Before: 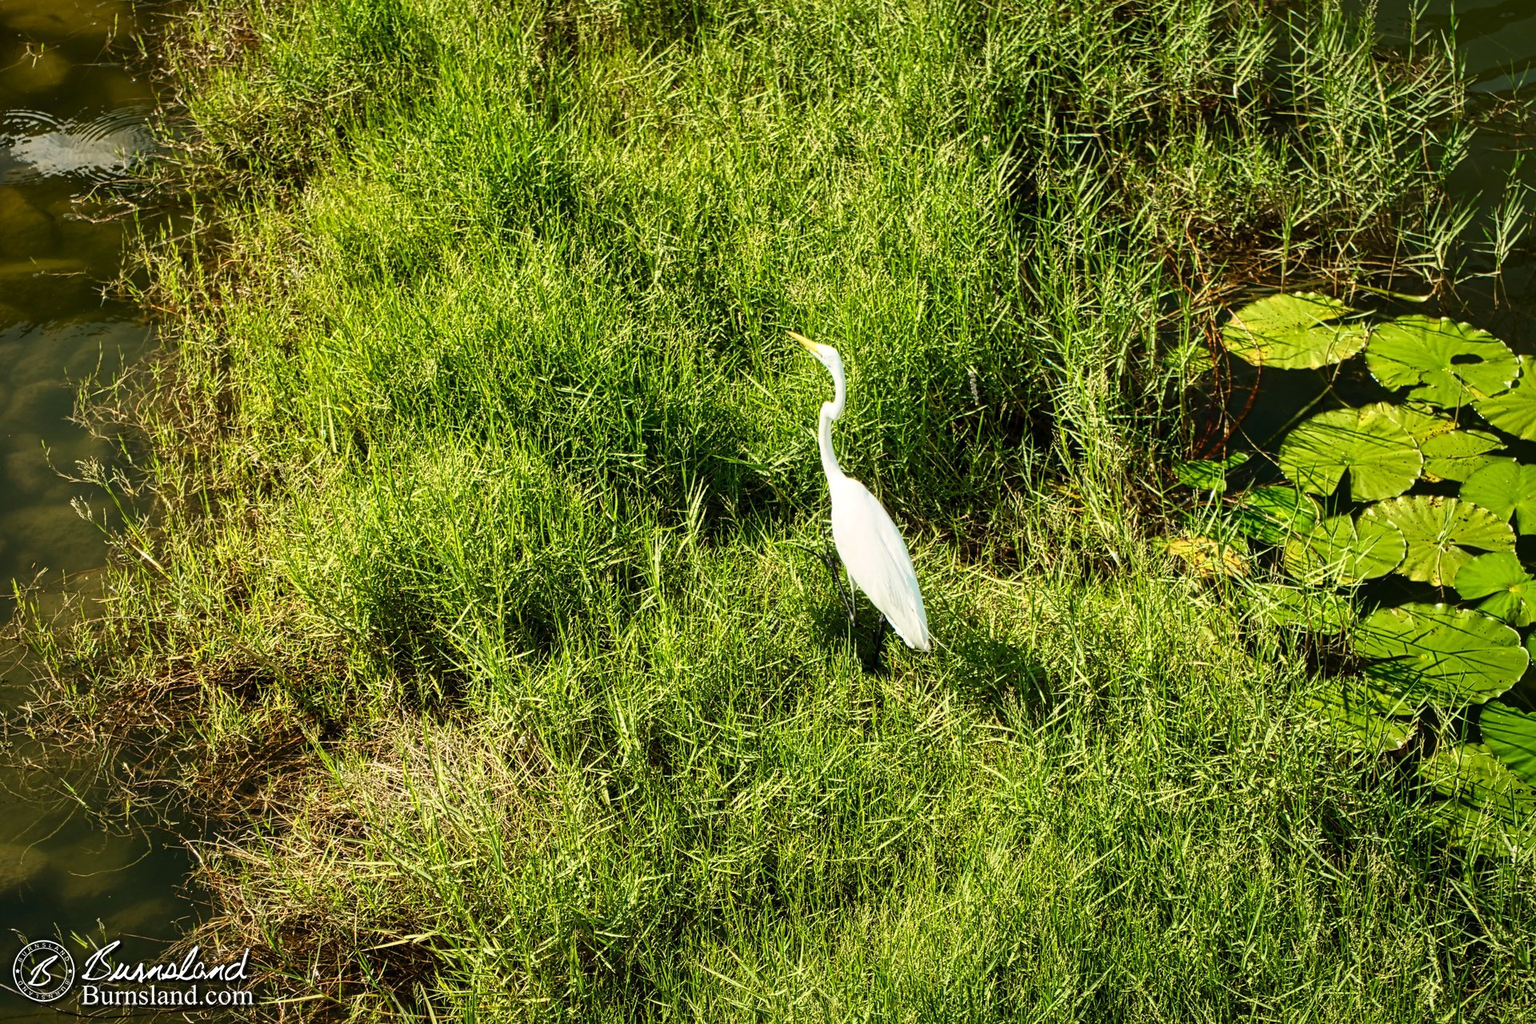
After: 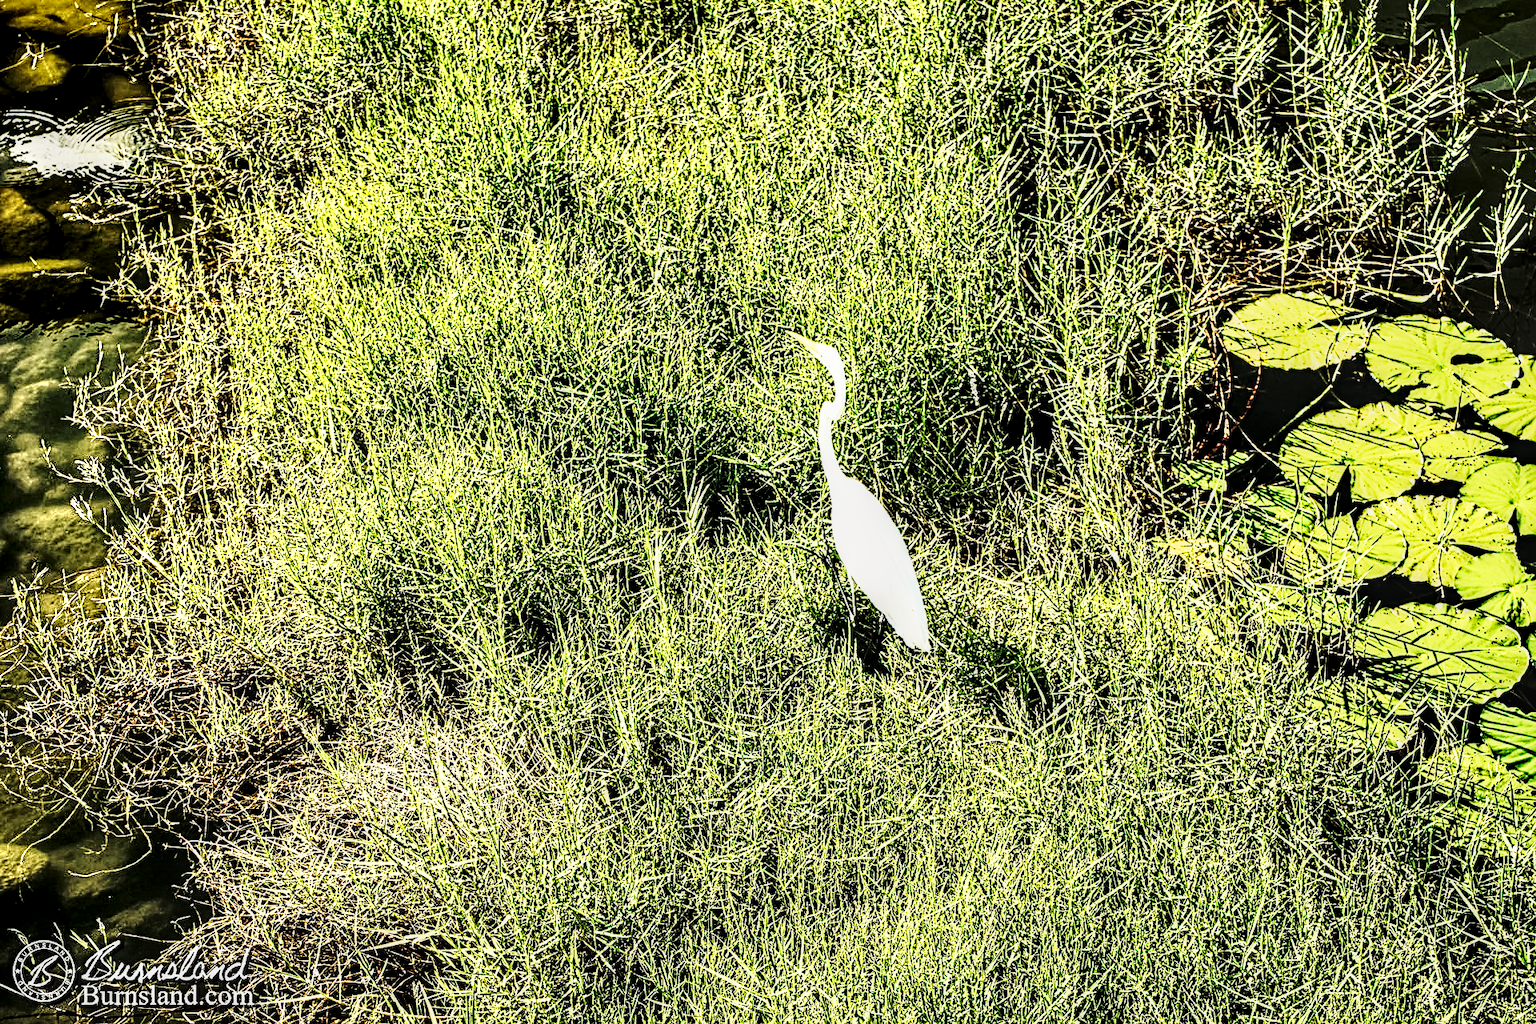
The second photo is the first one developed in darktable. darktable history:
contrast equalizer: octaves 7, y [[0.506, 0.531, 0.562, 0.606, 0.638, 0.669], [0.5 ×6], [0.5 ×6], [0 ×6], [0 ×6]]
rgb curve: curves: ch0 [(0, 0) (0.21, 0.15) (0.24, 0.21) (0.5, 0.75) (0.75, 0.96) (0.89, 0.99) (1, 1)]; ch1 [(0, 0.02) (0.21, 0.13) (0.25, 0.2) (0.5, 0.67) (0.75, 0.9) (0.89, 0.97) (1, 1)]; ch2 [(0, 0.02) (0.21, 0.13) (0.25, 0.2) (0.5, 0.67) (0.75, 0.9) (0.89, 0.97) (1, 1)], compensate middle gray true
local contrast: highlights 19%, detail 186%
base curve: curves: ch0 [(0, 0) (0.028, 0.03) (0.121, 0.232) (0.46, 0.748) (0.859, 0.968) (1, 1)], preserve colors none
sharpen: on, module defaults
